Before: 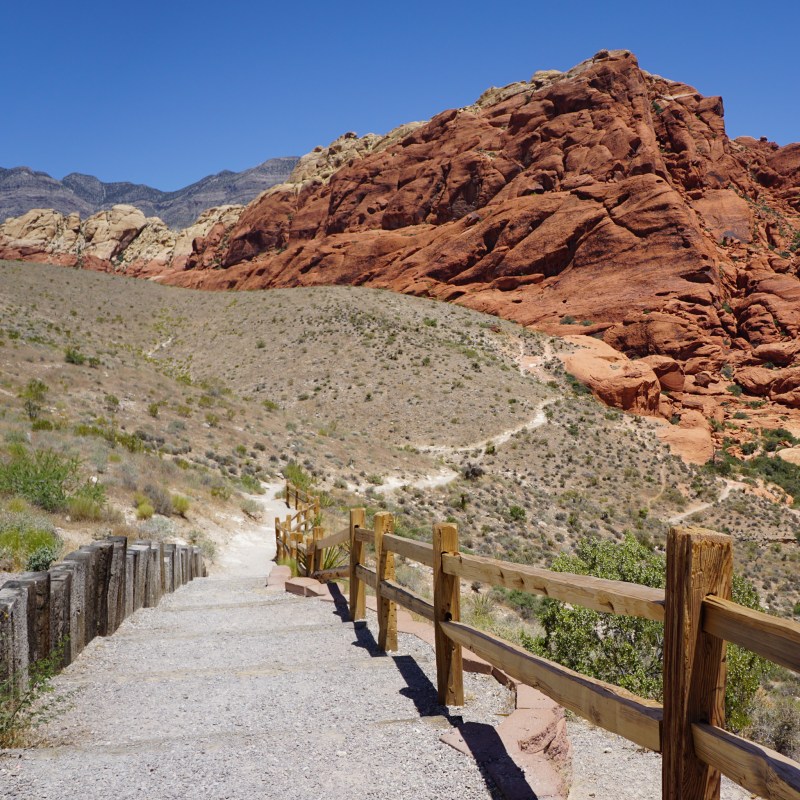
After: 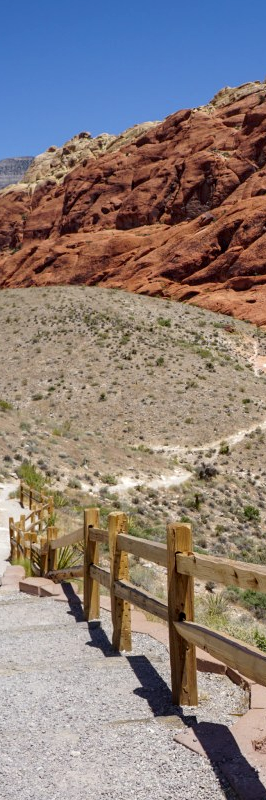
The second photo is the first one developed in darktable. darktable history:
local contrast: on, module defaults
crop: left 33.36%, right 33.36%
